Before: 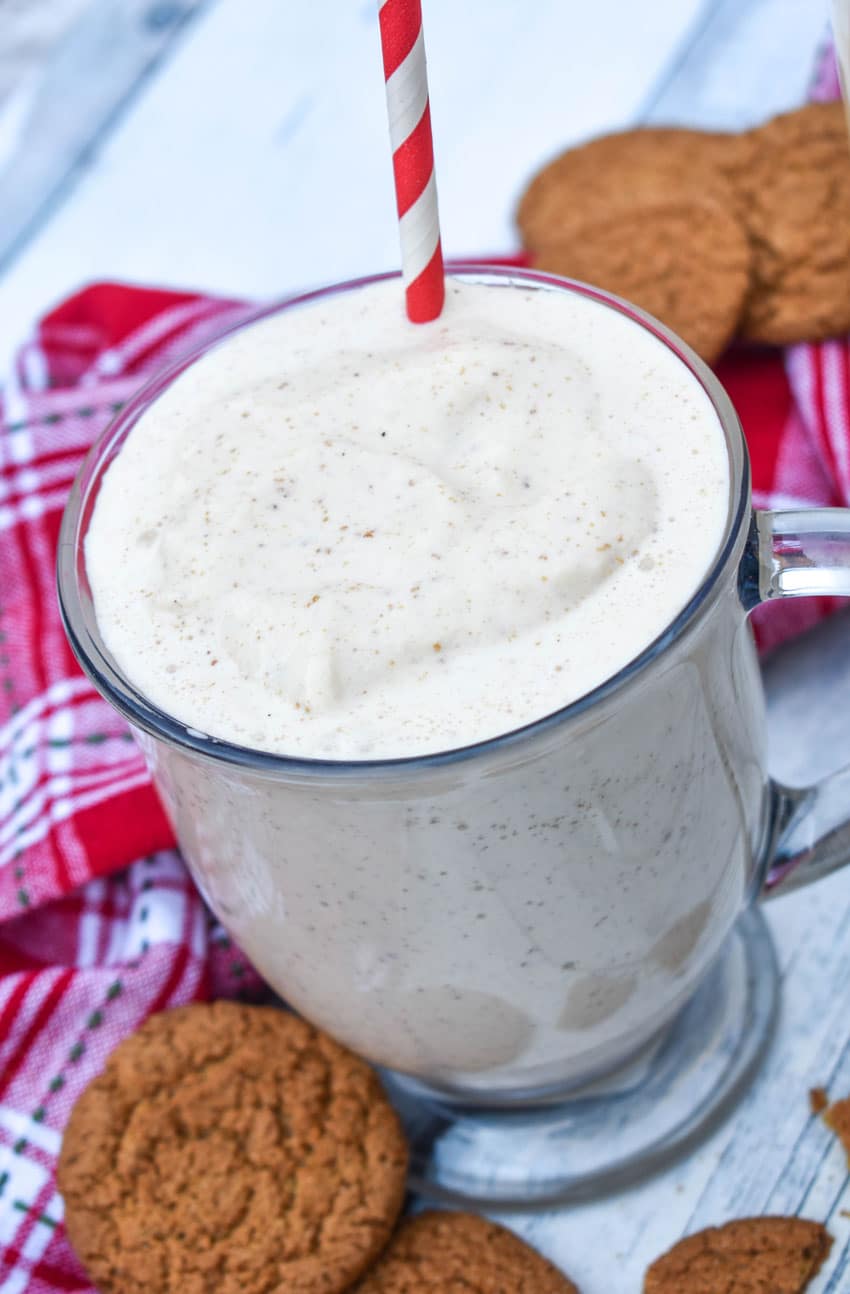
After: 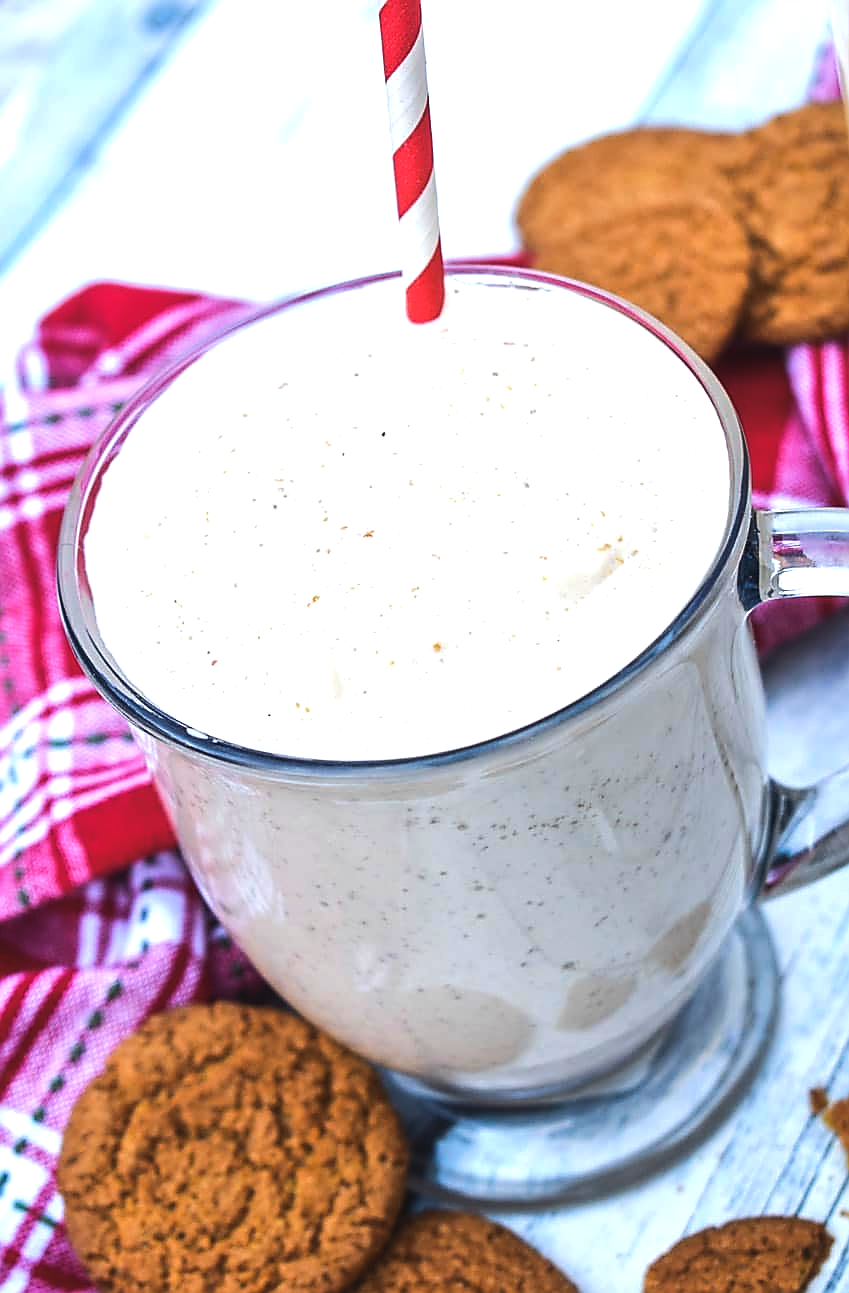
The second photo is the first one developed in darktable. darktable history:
sharpen: radius 1.4, amount 1.25, threshold 0.7
color balance rgb: global offset › luminance 0.71%, perceptual saturation grading › global saturation -11.5%, perceptual brilliance grading › highlights 17.77%, perceptual brilliance grading › mid-tones 31.71%, perceptual brilliance grading › shadows -31.01%, global vibrance 50%
